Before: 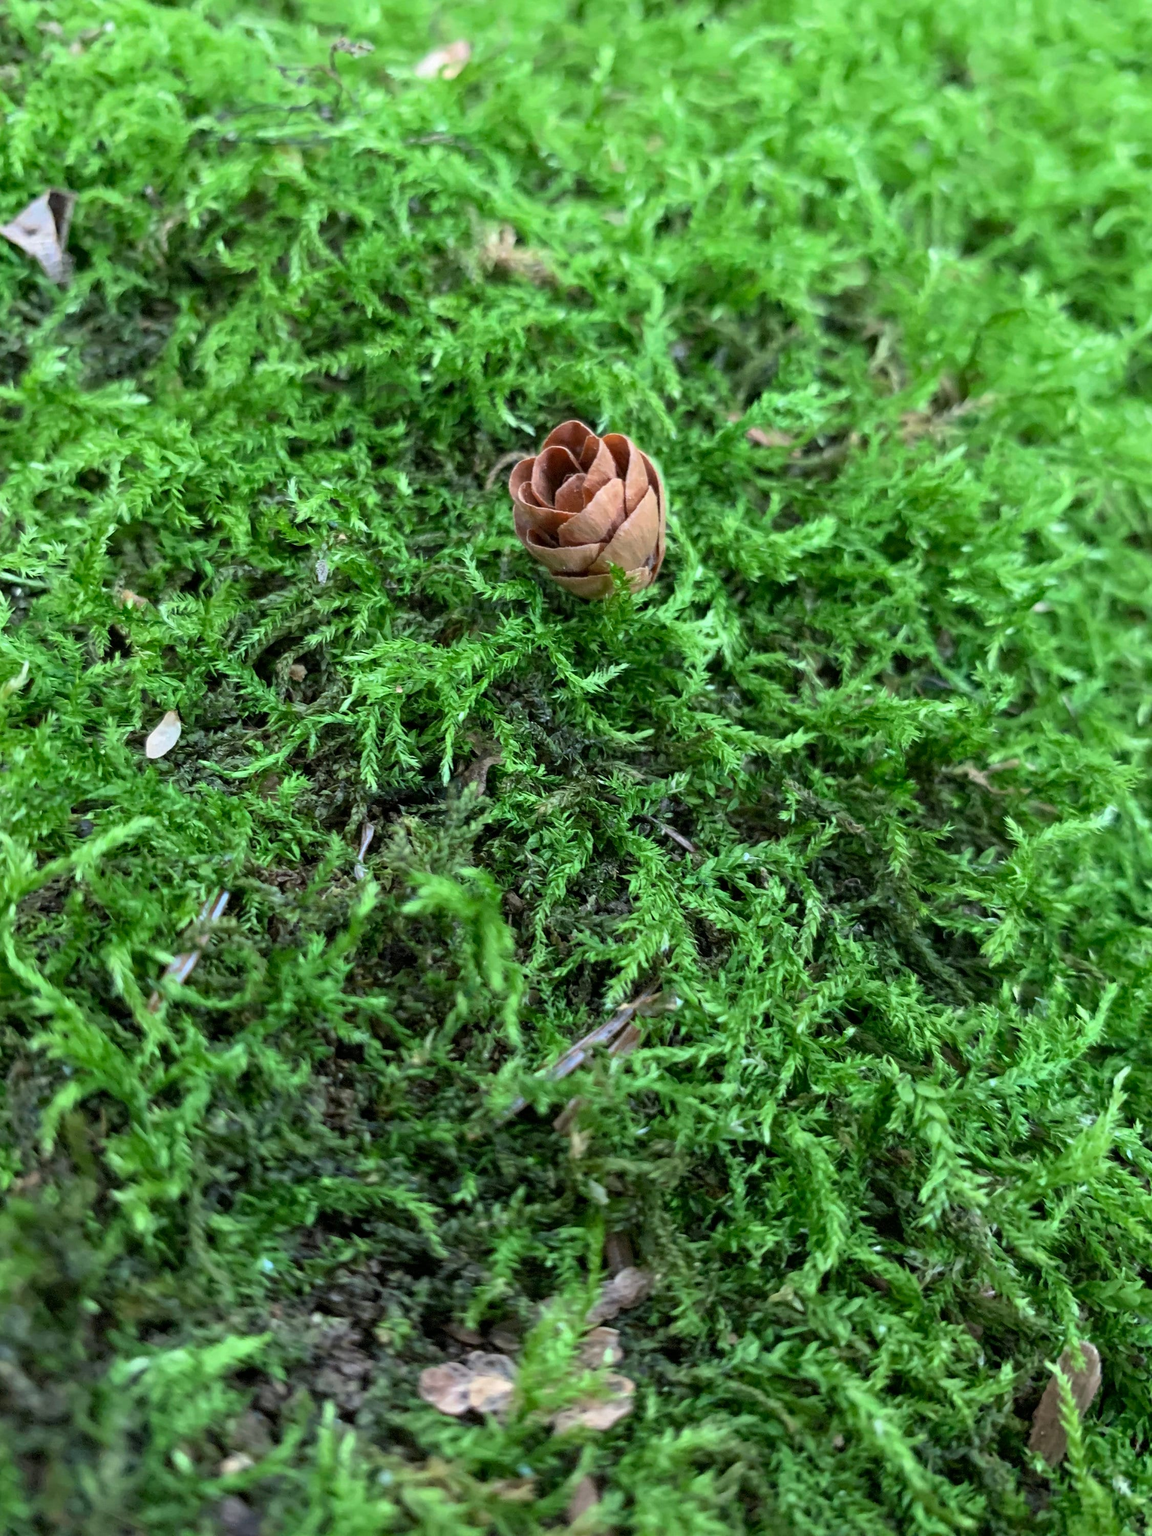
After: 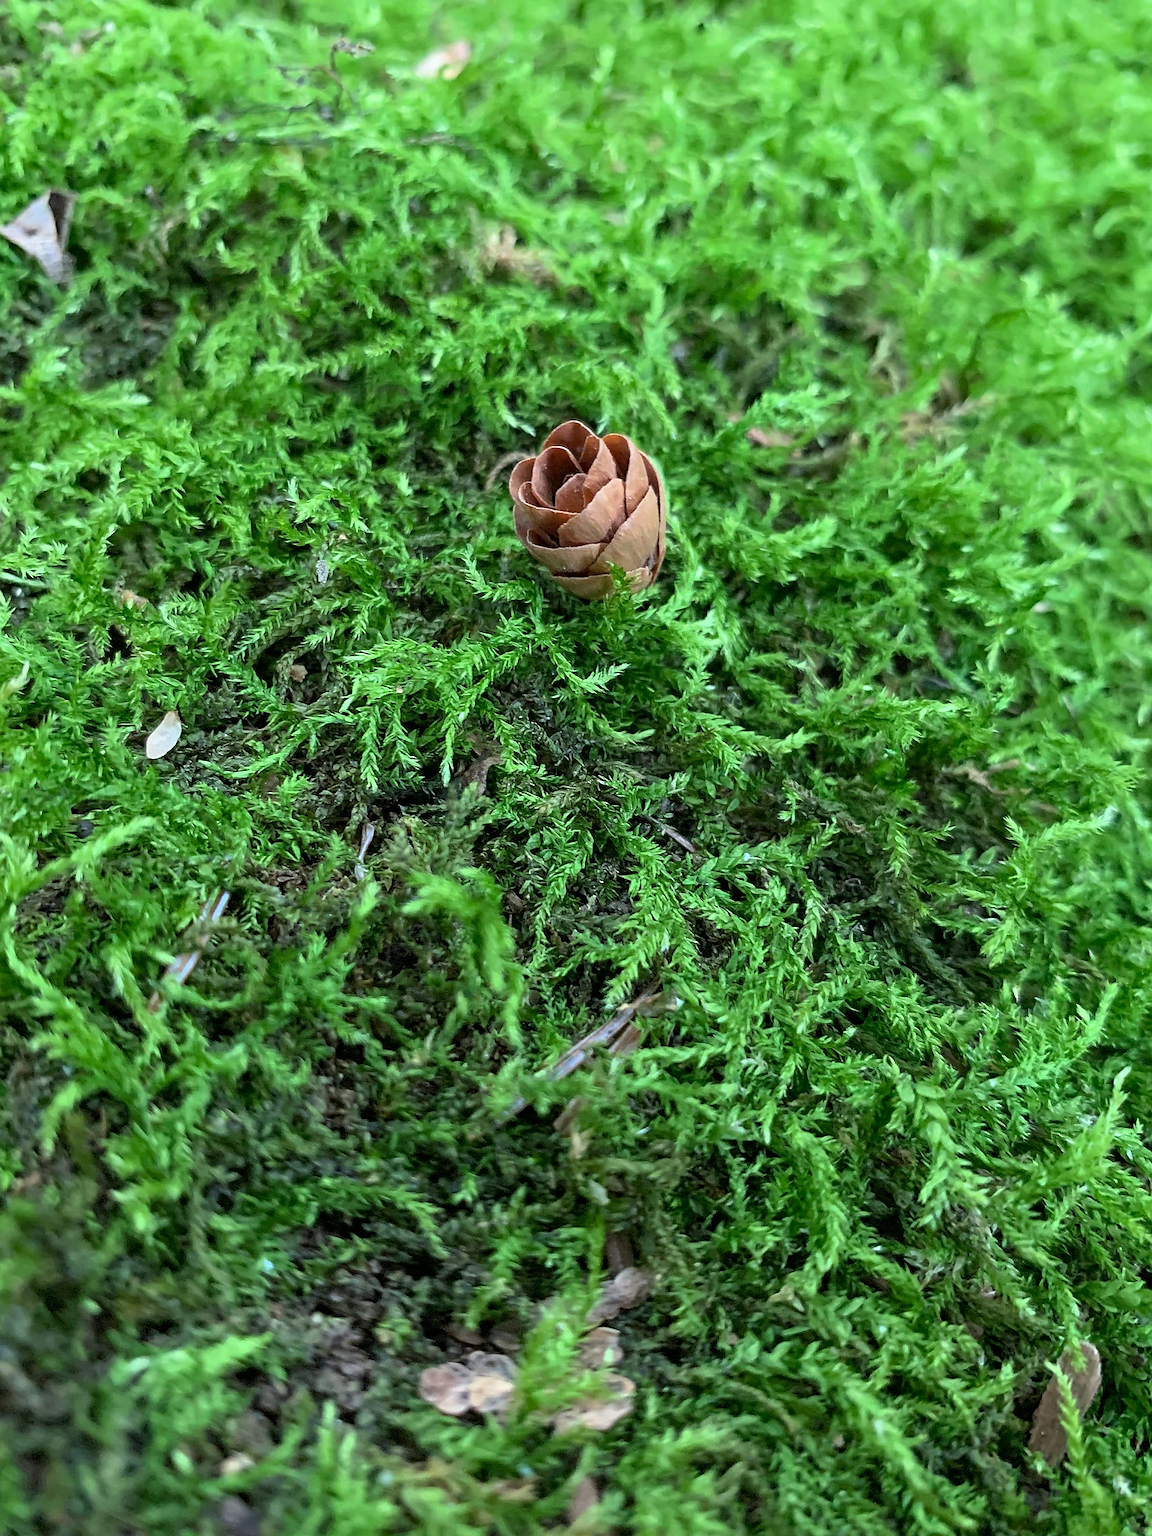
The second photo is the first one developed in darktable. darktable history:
sharpen: radius 1.4, amount 1.25, threshold 0.7
white balance: red 0.978, blue 0.999
